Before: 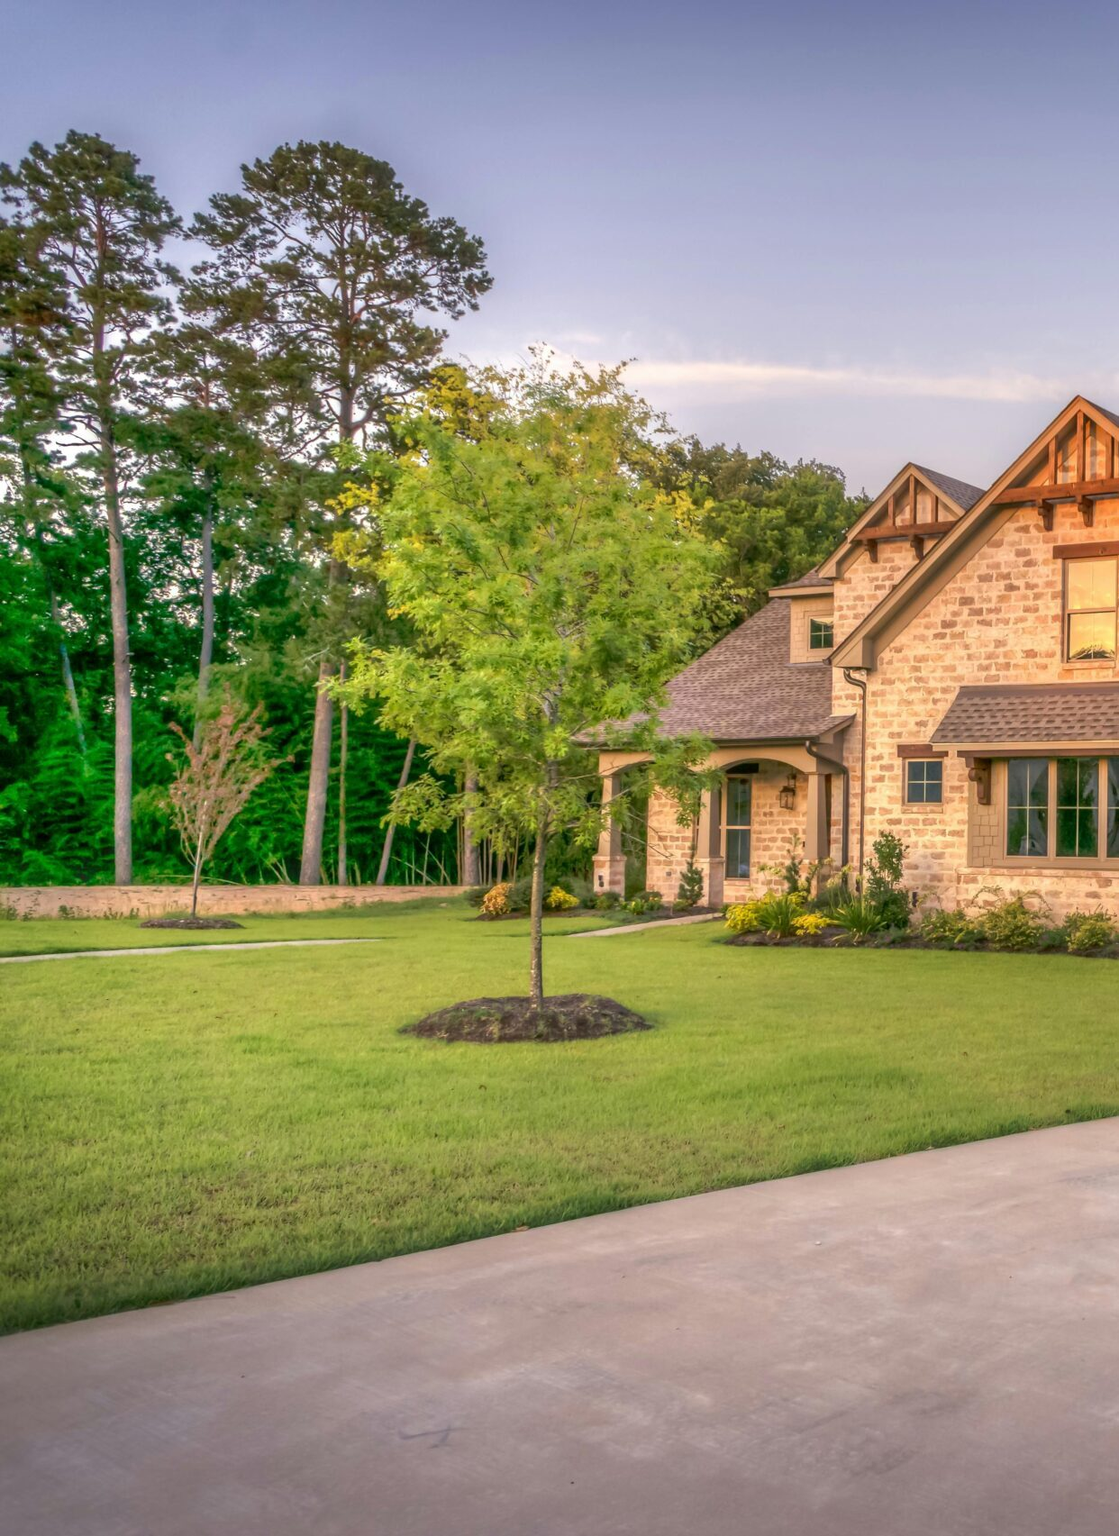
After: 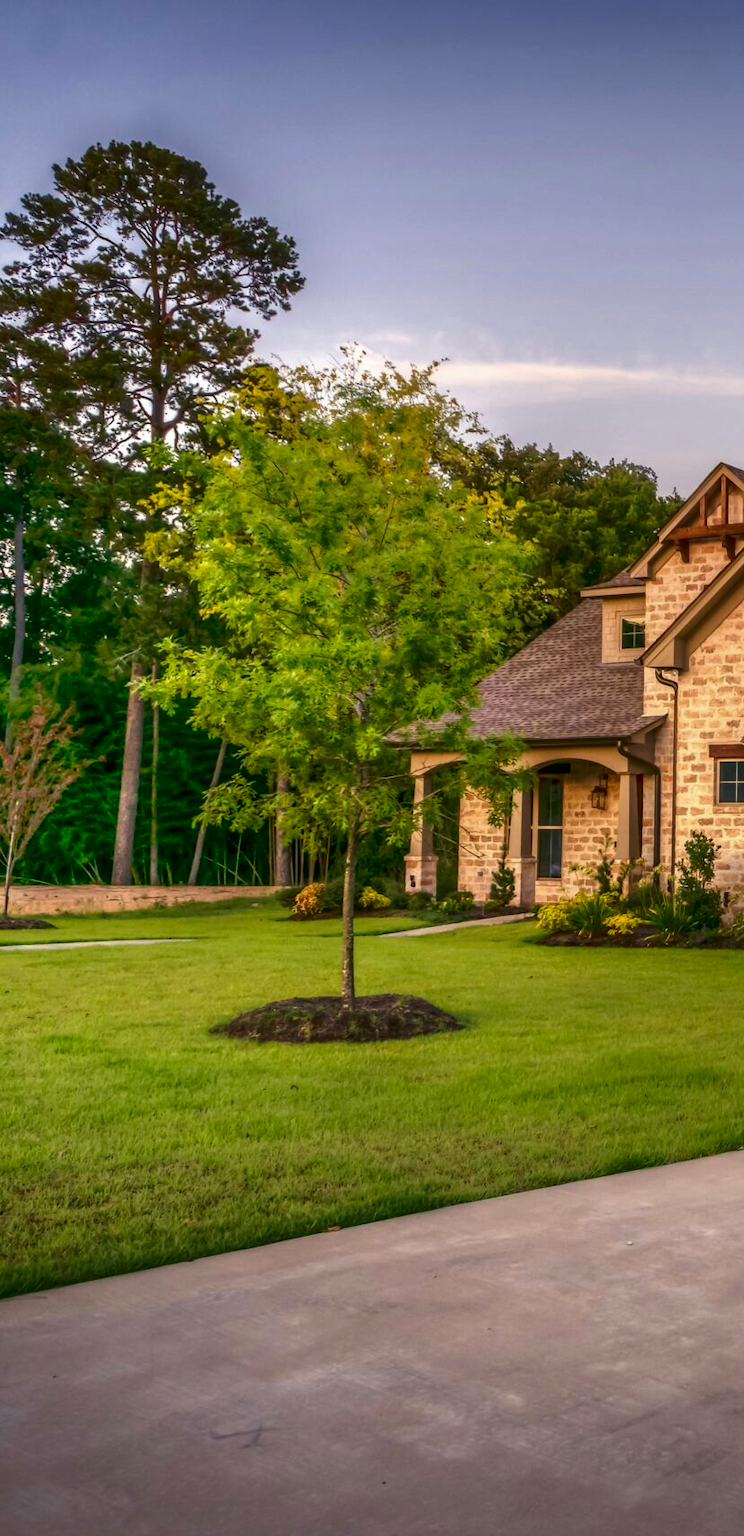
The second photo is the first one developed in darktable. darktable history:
tone equalizer: on, module defaults
contrast brightness saturation: contrast 0.1, brightness -0.26, saturation 0.14
crop: left 16.899%, right 16.556%
white balance: emerald 1
